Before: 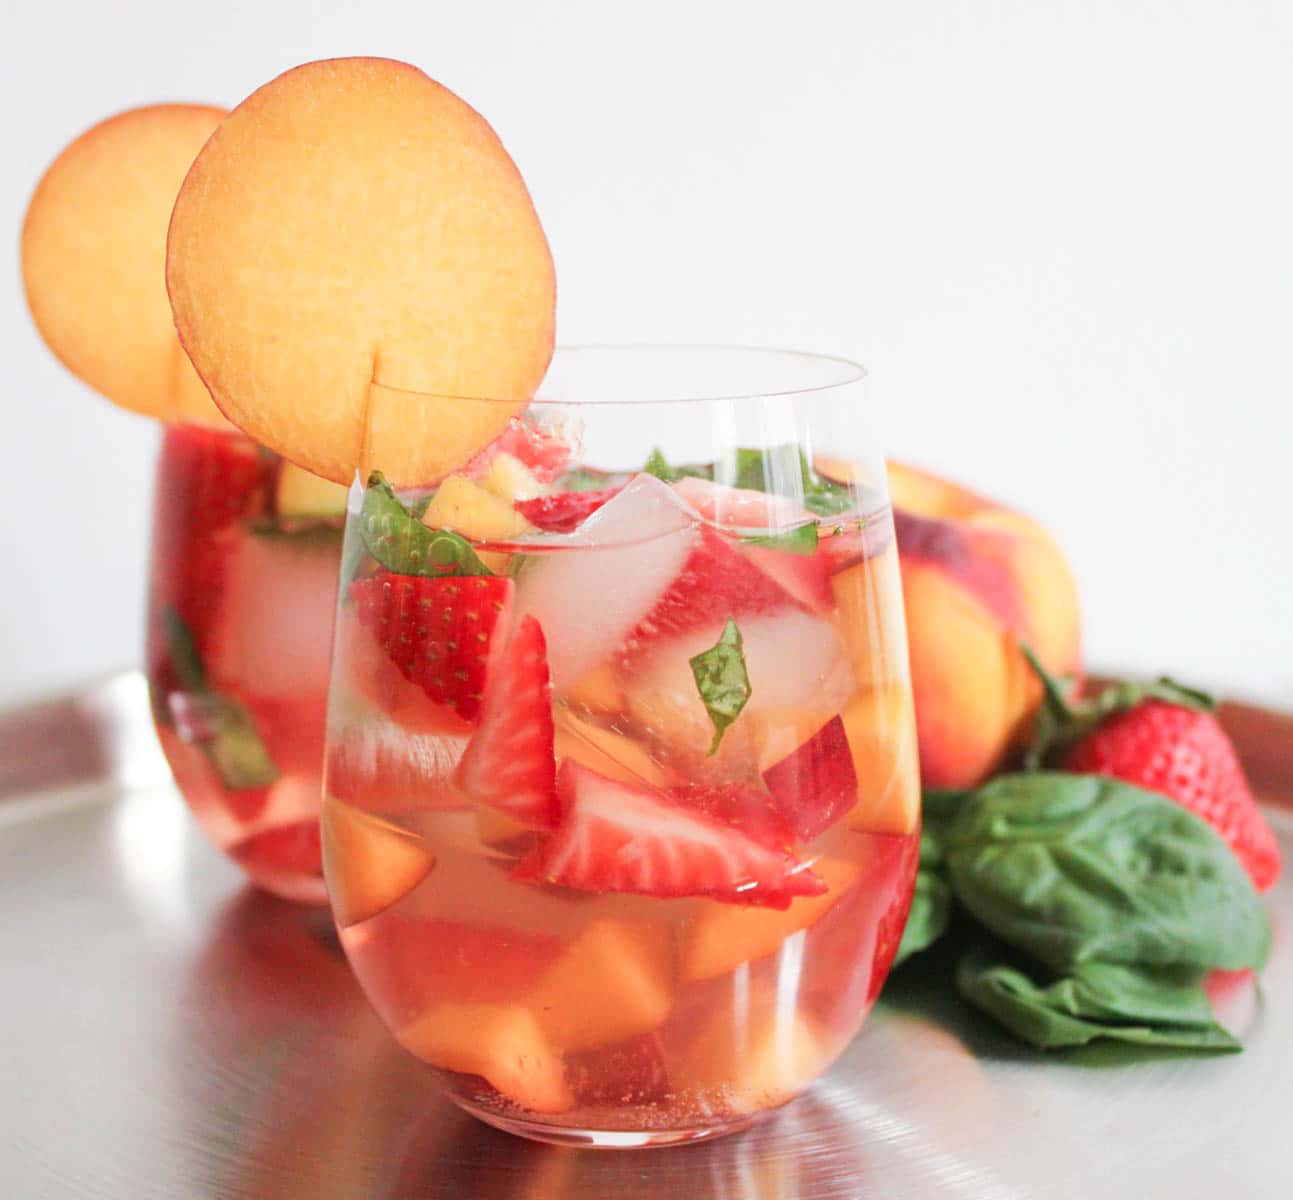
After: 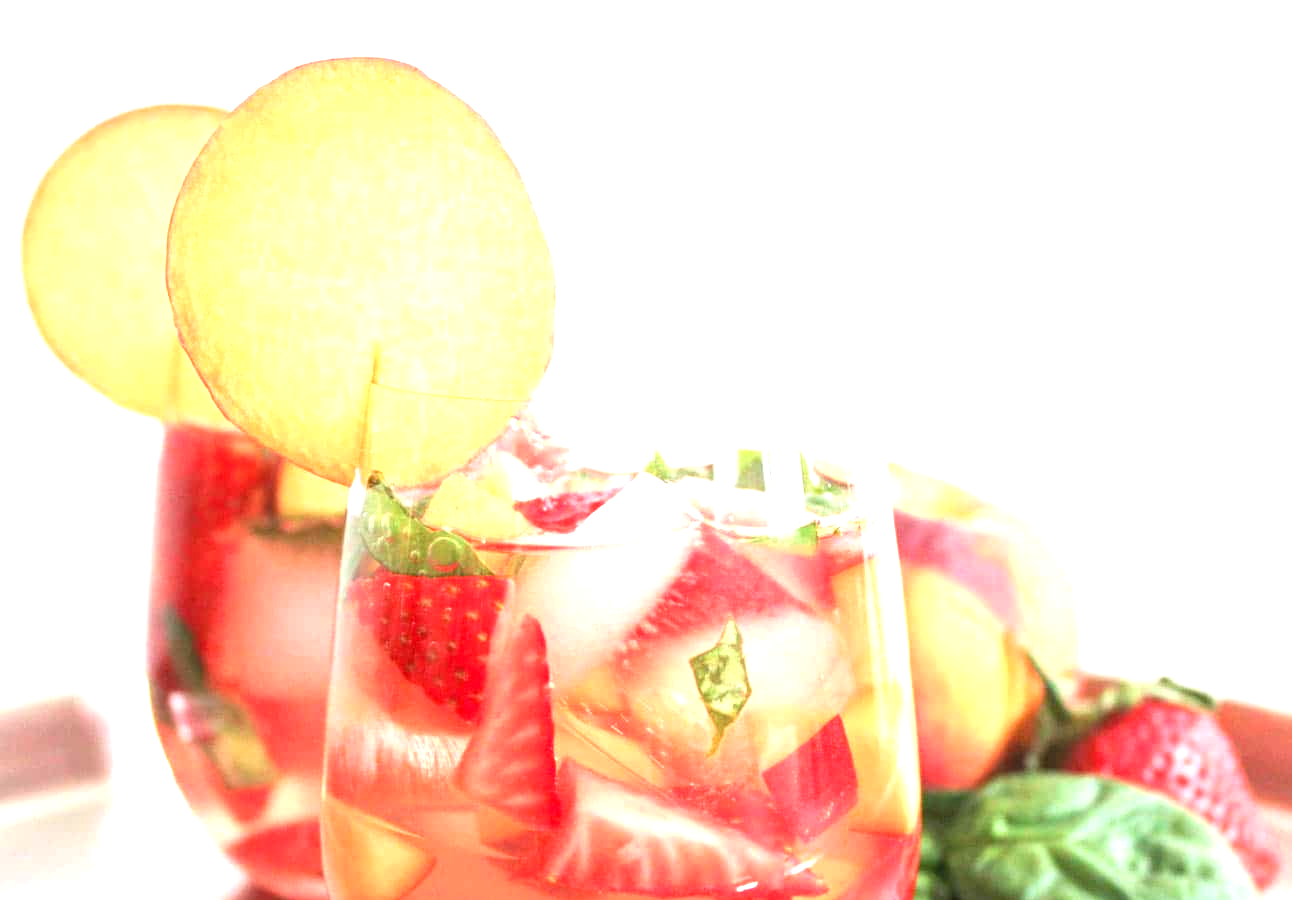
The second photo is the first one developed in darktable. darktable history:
crop: bottom 24.967%
exposure: exposure 1.2 EV, compensate highlight preservation false
